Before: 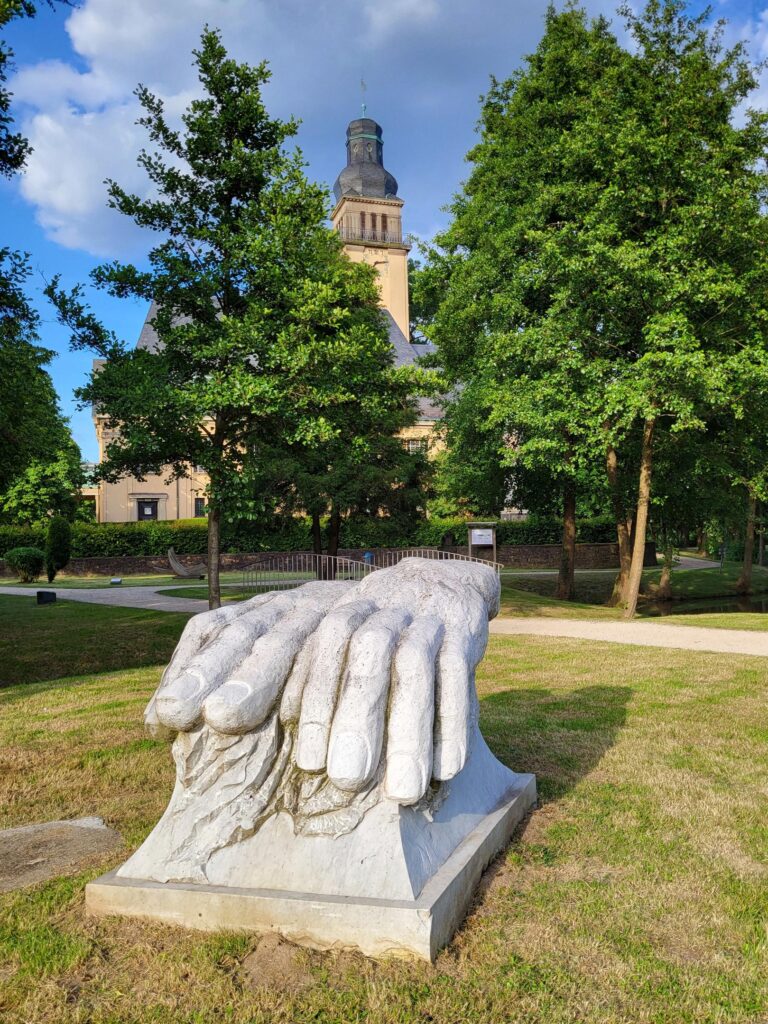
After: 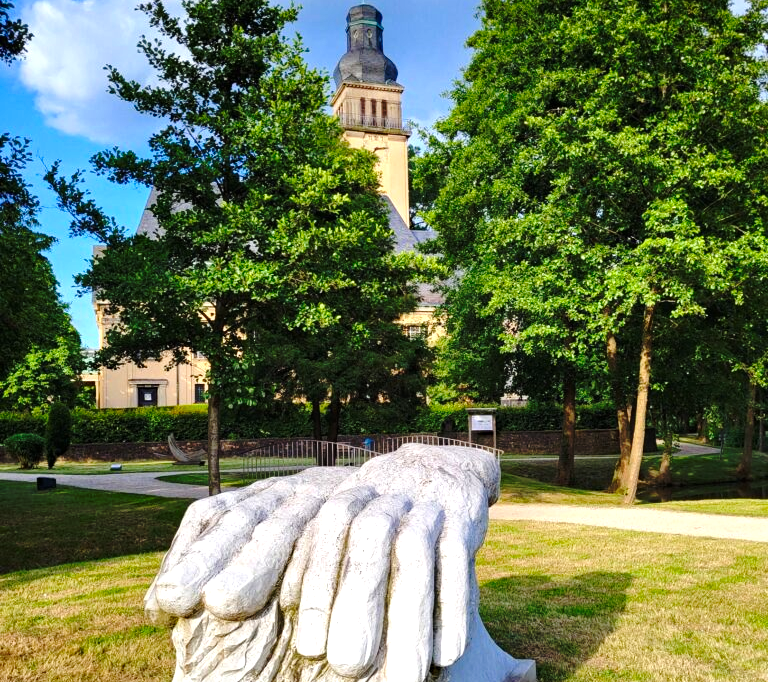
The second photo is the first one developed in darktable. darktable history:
rotate and perspective: automatic cropping original format, crop left 0, crop top 0
crop: top 11.166%, bottom 22.168%
haze removal: compatibility mode true, adaptive false
exposure: exposure 0.564 EV, compensate highlight preservation false
base curve: curves: ch0 [(0, 0) (0.073, 0.04) (0.157, 0.139) (0.492, 0.492) (0.758, 0.758) (1, 1)], preserve colors none
